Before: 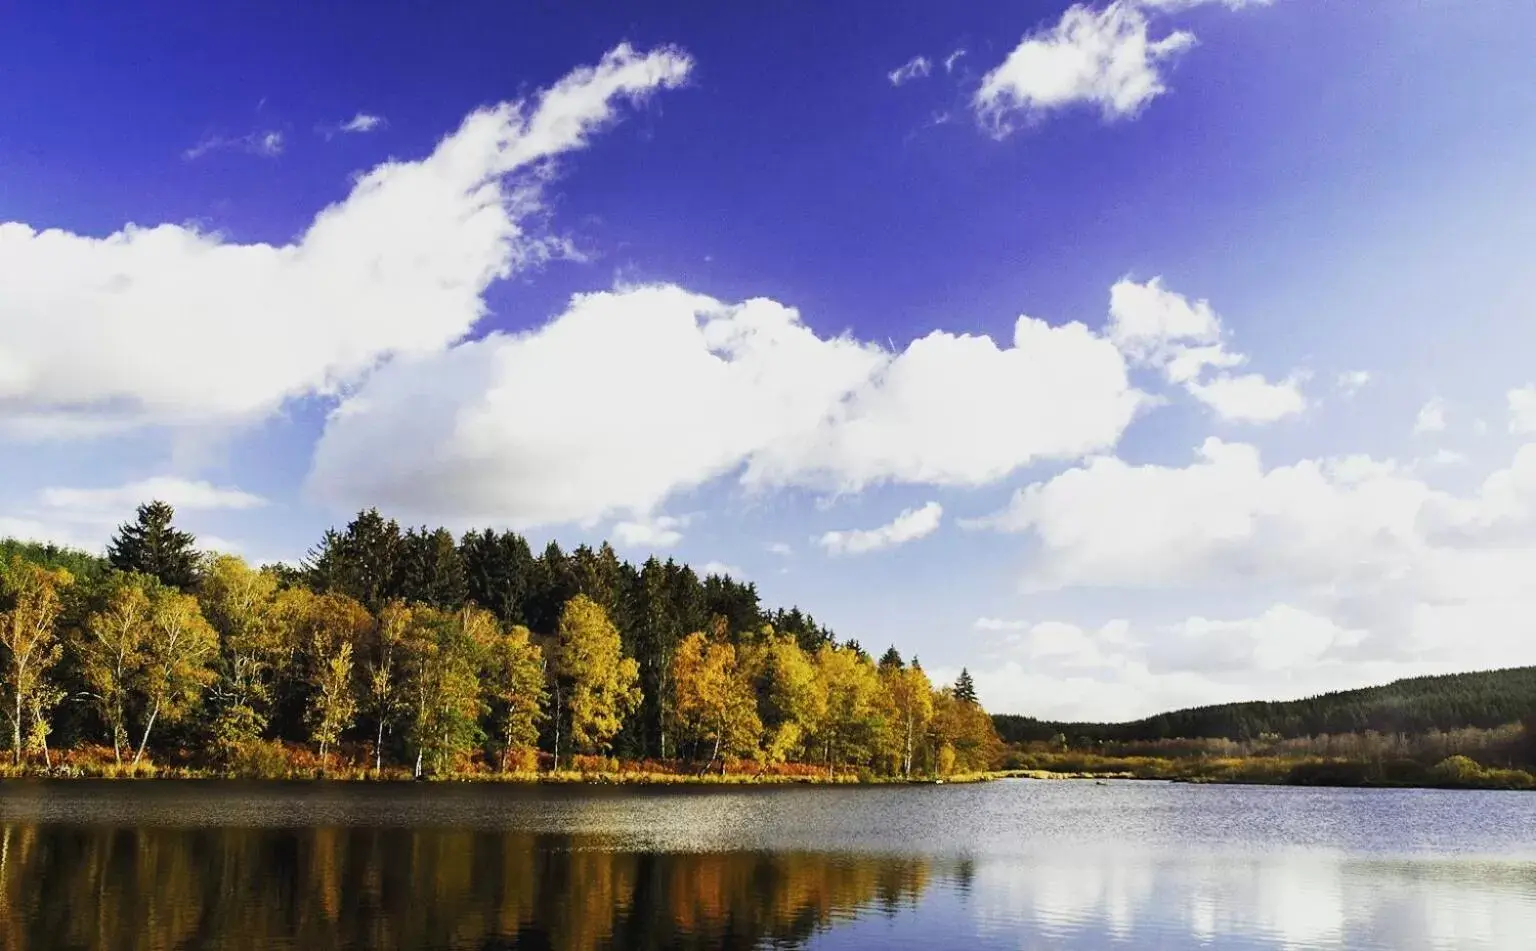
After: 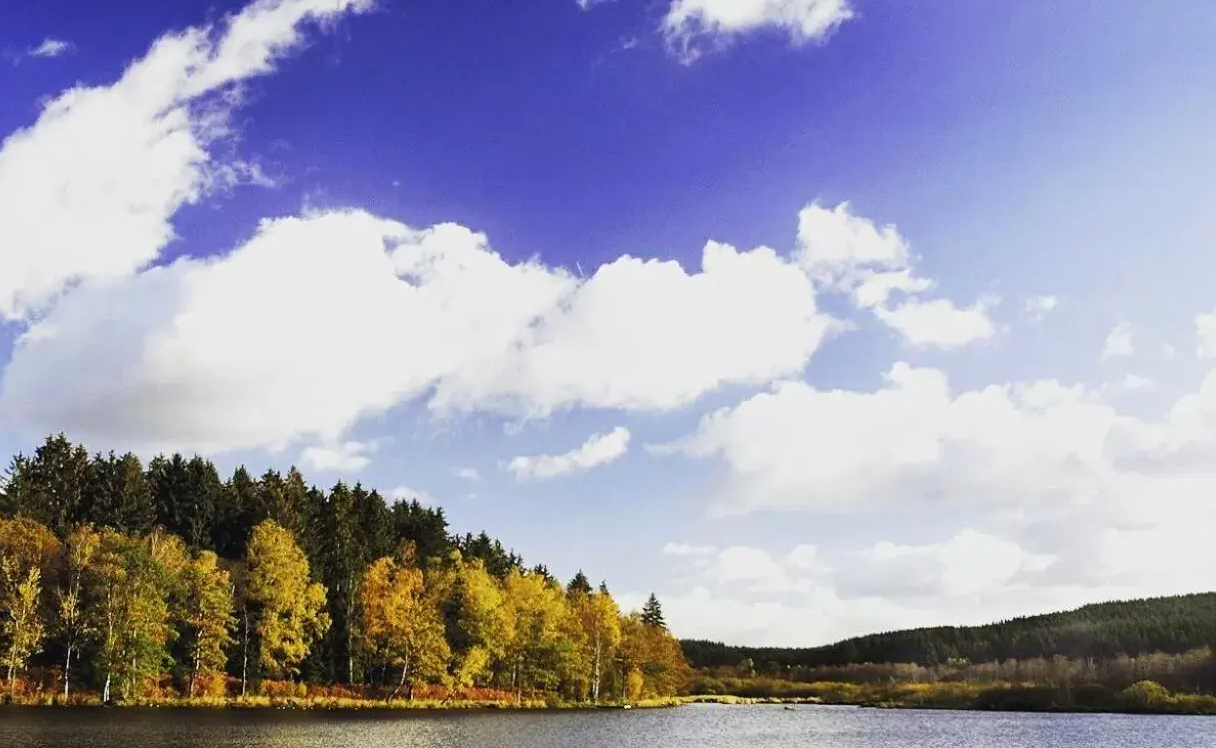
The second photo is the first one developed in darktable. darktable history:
tone equalizer: on, module defaults
crop and rotate: left 20.345%, top 7.961%, right 0.452%, bottom 13.297%
